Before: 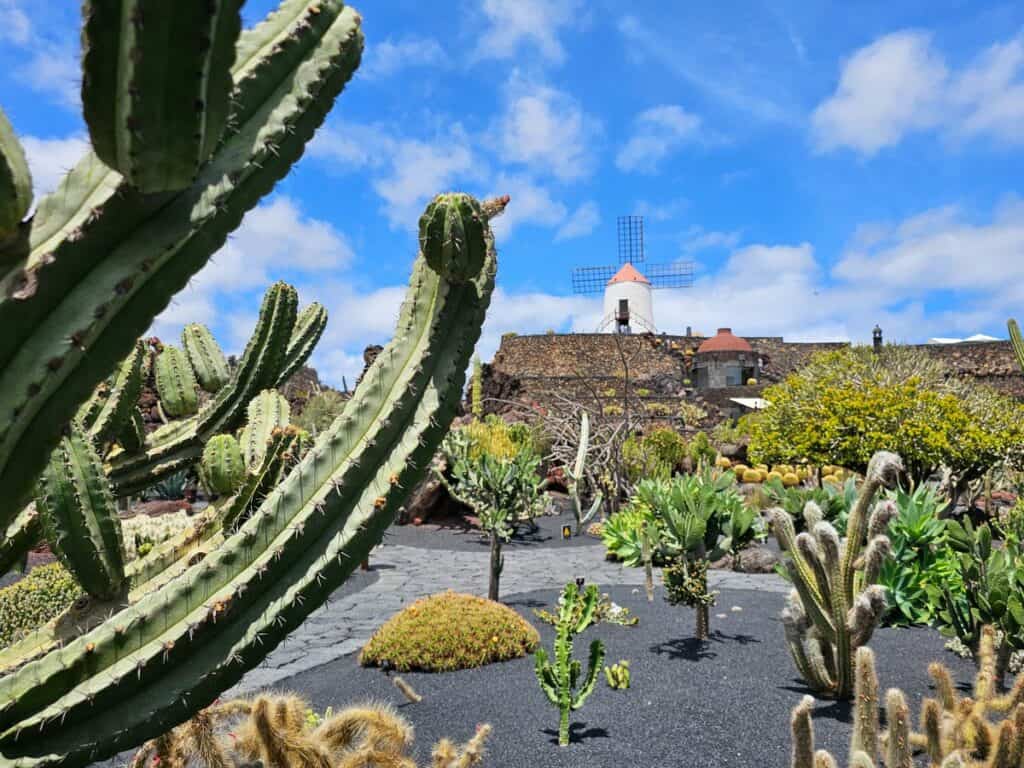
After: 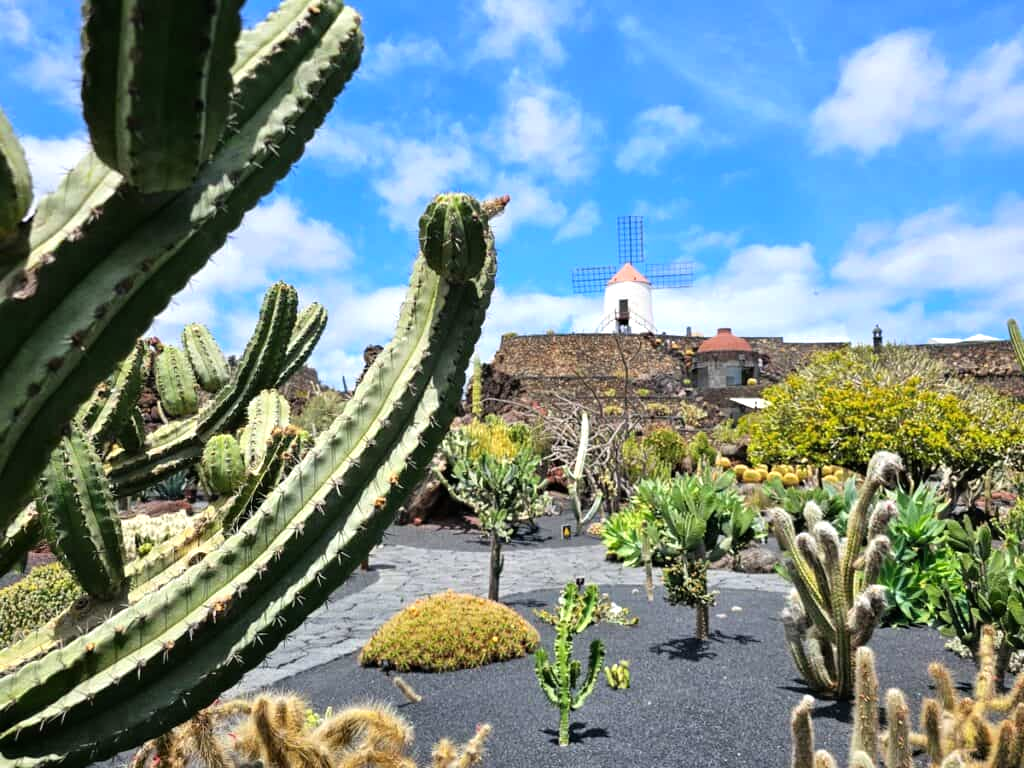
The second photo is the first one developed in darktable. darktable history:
tone equalizer: -8 EV -0.426 EV, -7 EV -0.368 EV, -6 EV -0.328 EV, -5 EV -0.203 EV, -3 EV 0.23 EV, -2 EV 0.322 EV, -1 EV 0.395 EV, +0 EV 0.432 EV
